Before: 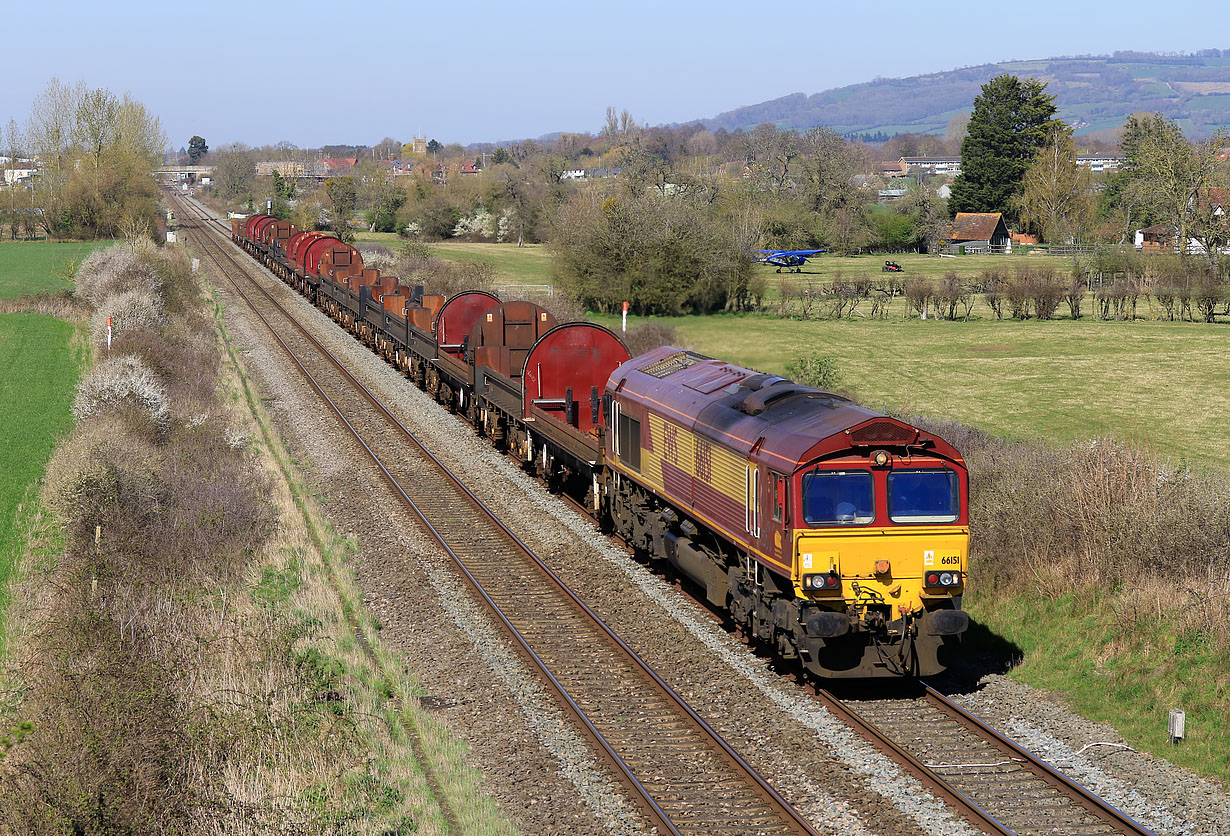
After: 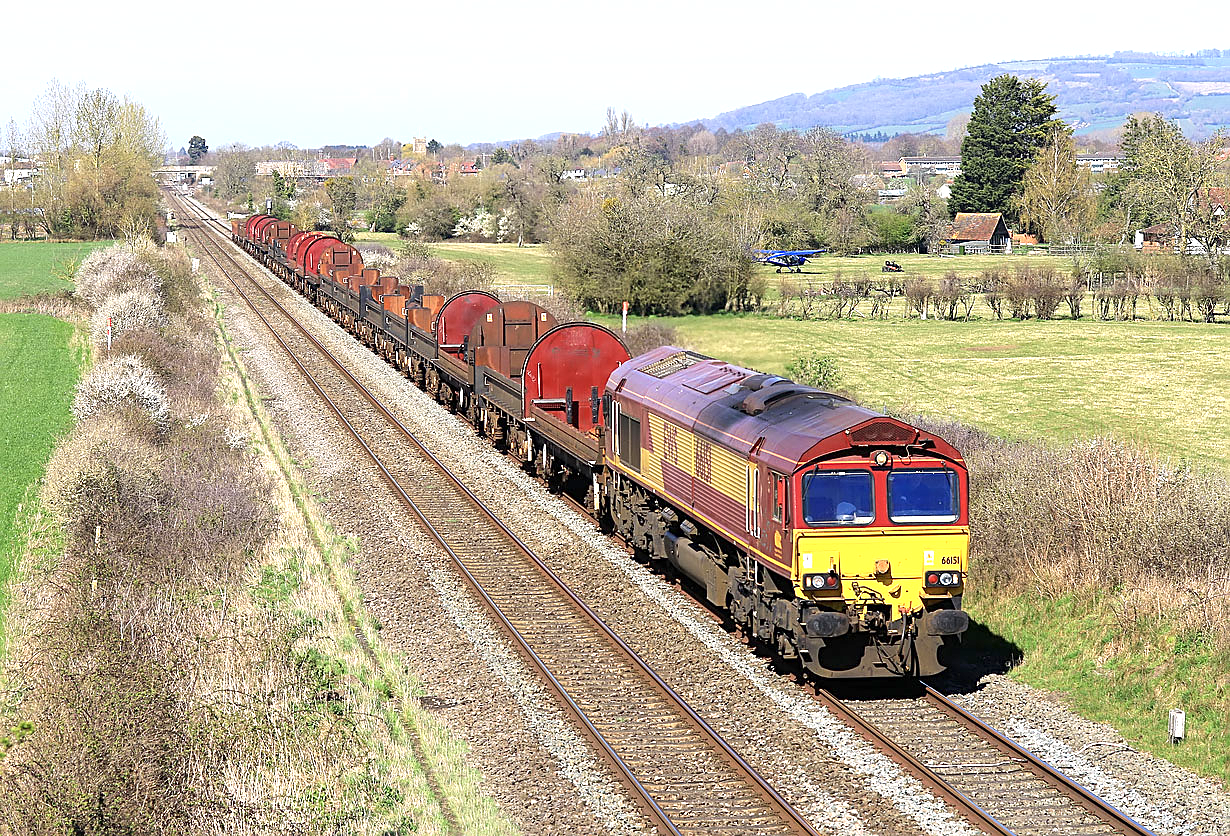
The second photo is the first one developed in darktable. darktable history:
sharpen: amount 0.499
exposure: exposure 0.998 EV, compensate highlight preservation false
contrast brightness saturation: saturation -0.045
